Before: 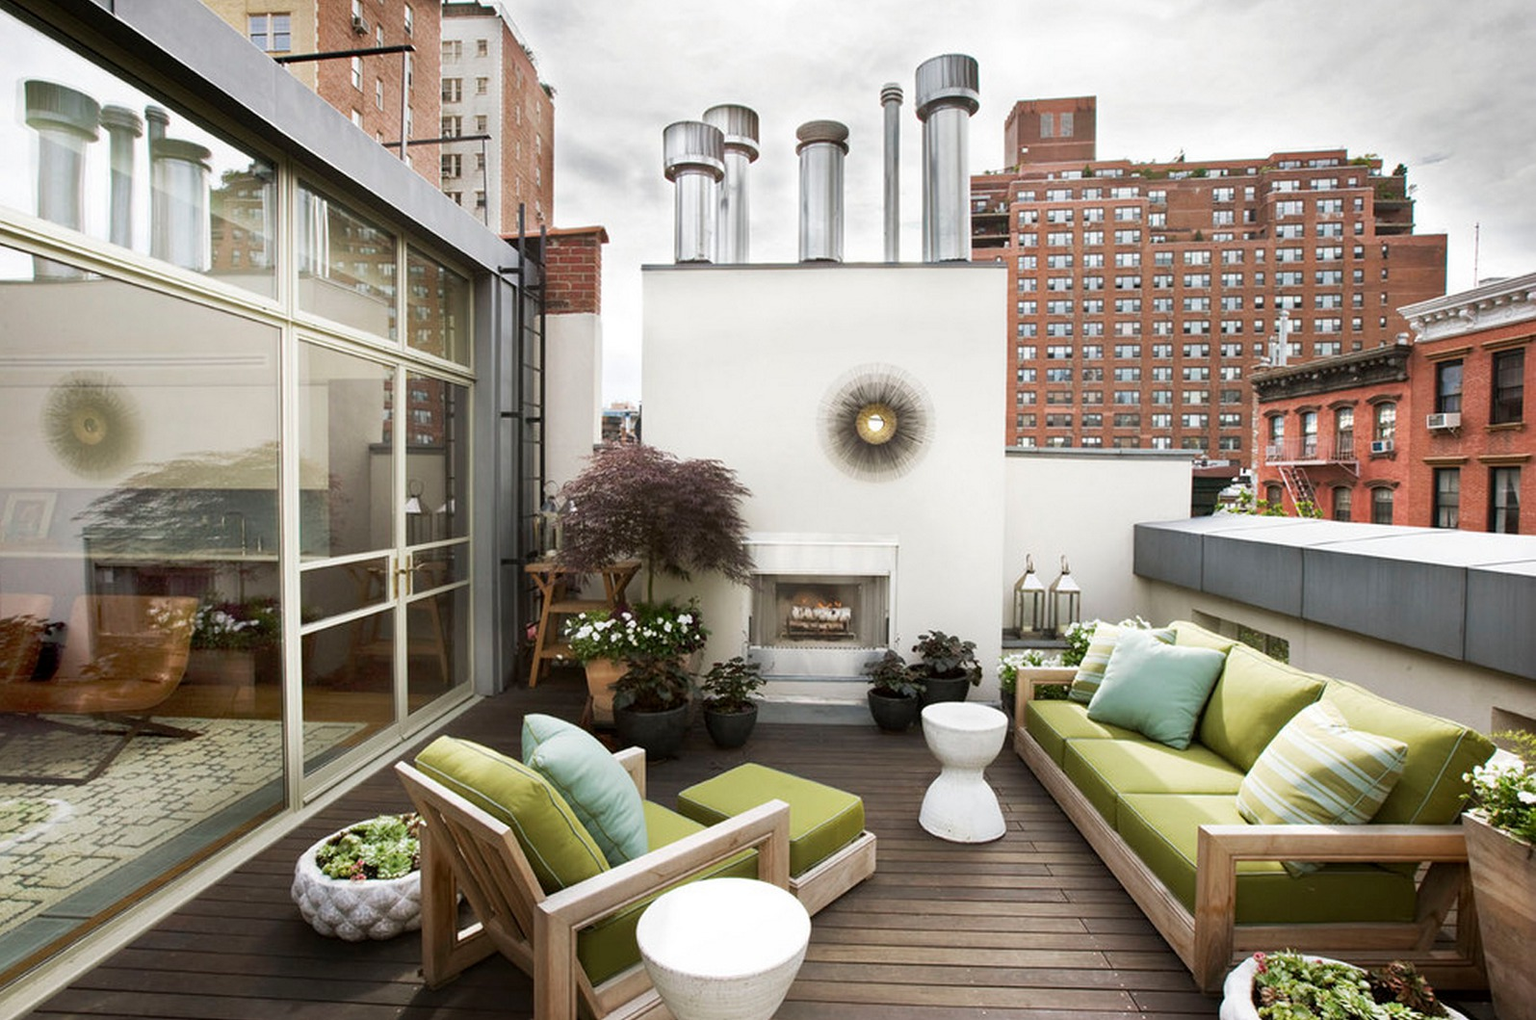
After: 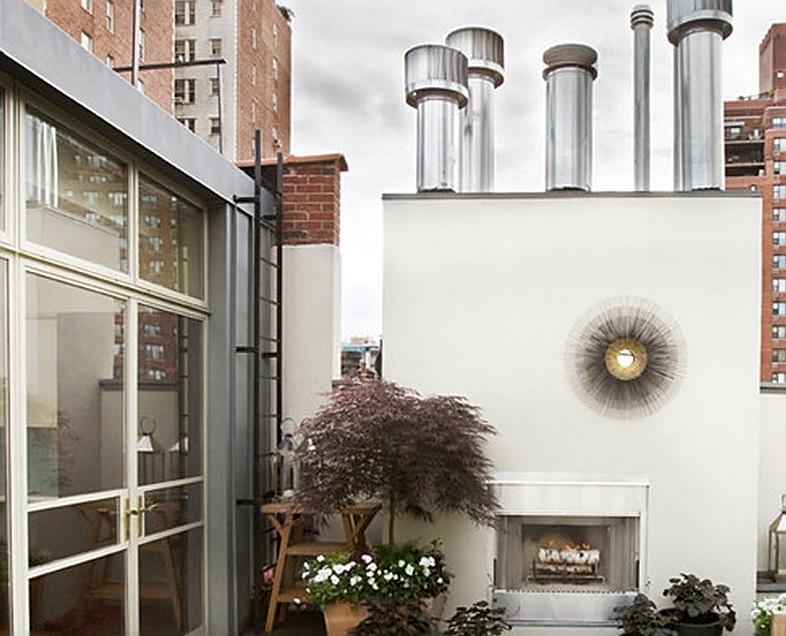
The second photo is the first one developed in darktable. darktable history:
sharpen: on, module defaults
crop: left 17.835%, top 7.675%, right 32.881%, bottom 32.213%
